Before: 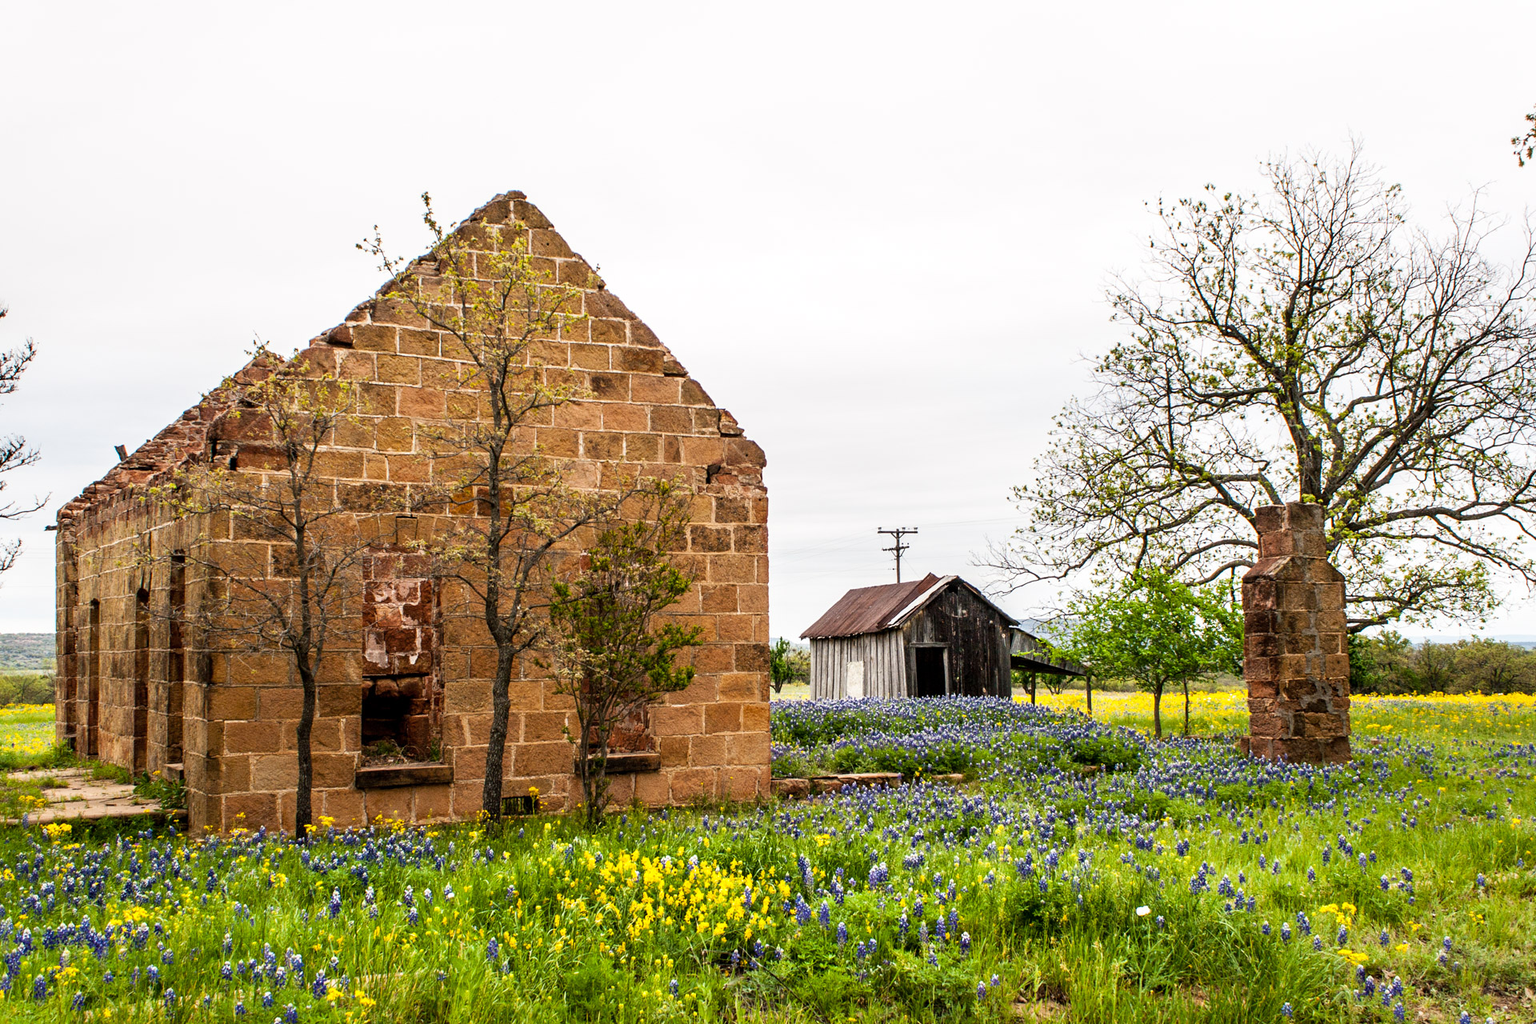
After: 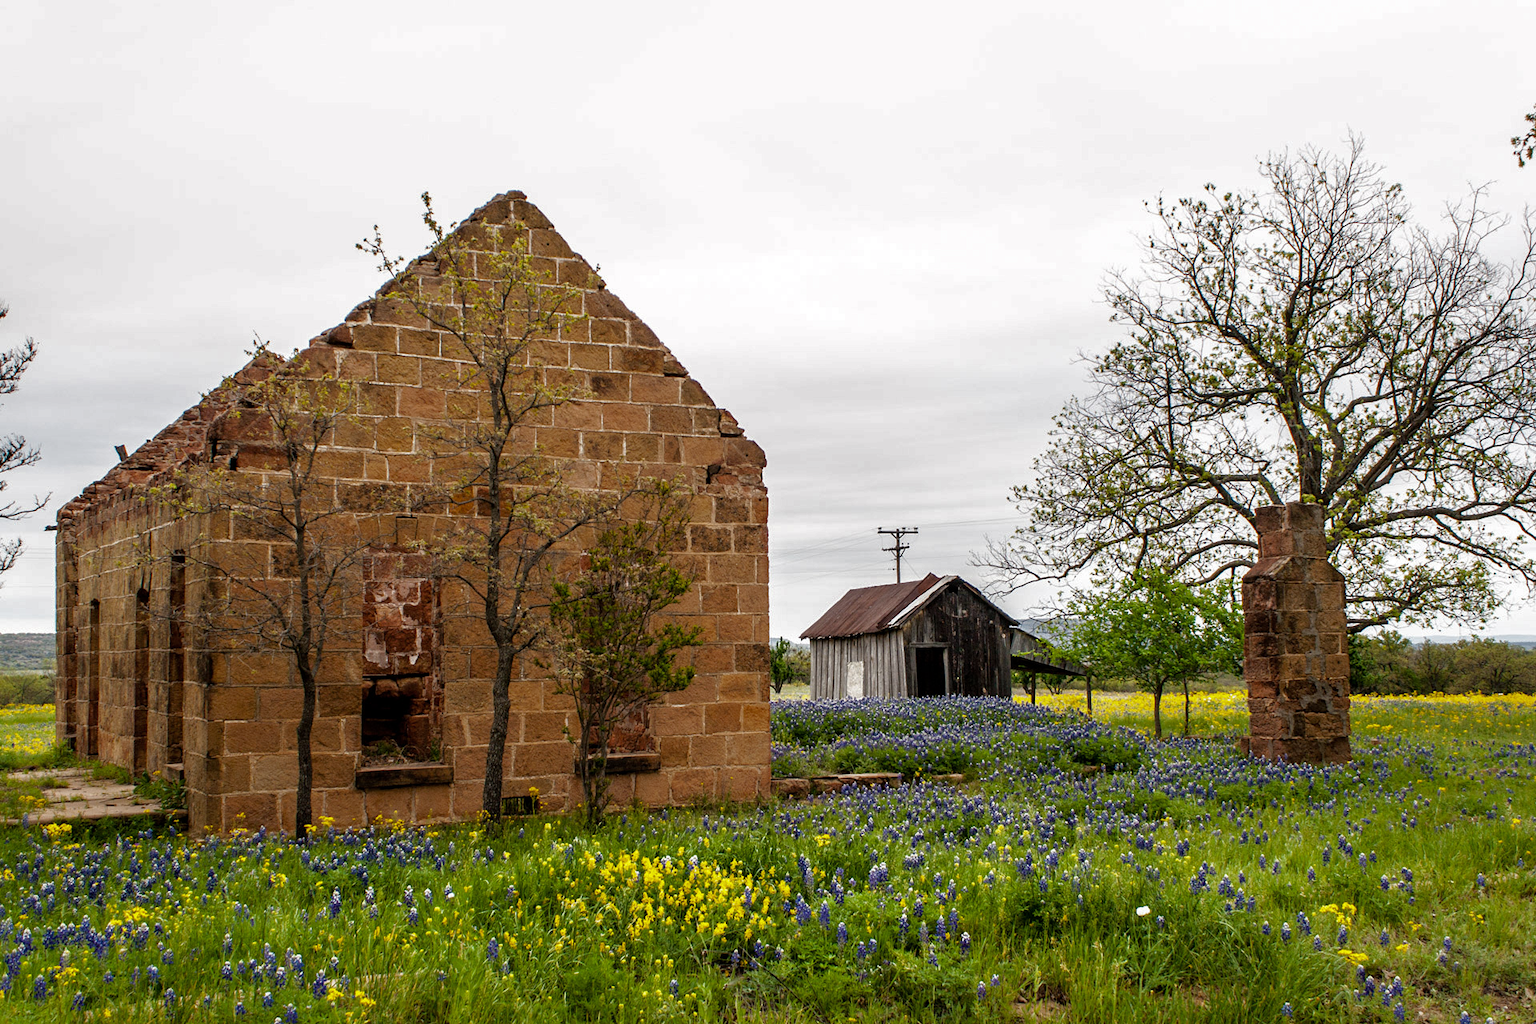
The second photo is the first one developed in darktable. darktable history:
contrast equalizer: y [[0.5 ×6], [0.5 ×6], [0.975, 0.964, 0.925, 0.865, 0.793, 0.721], [0 ×6], [0 ×6]]
base curve: curves: ch0 [(0, 0) (0.841, 0.609) (1, 1)]
